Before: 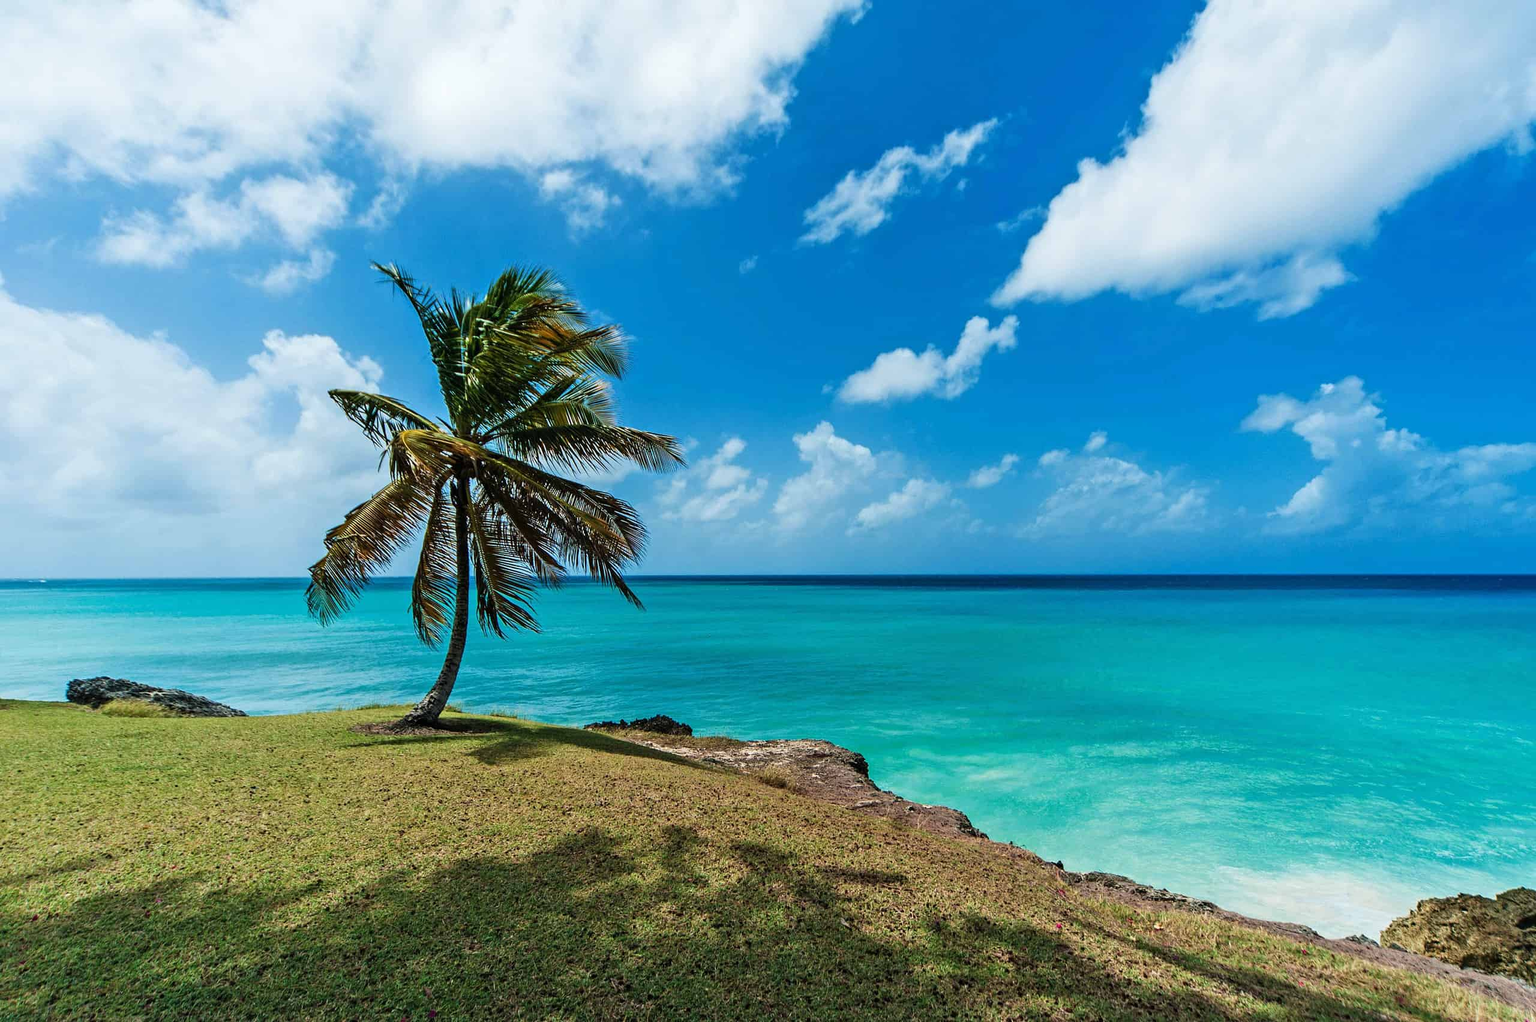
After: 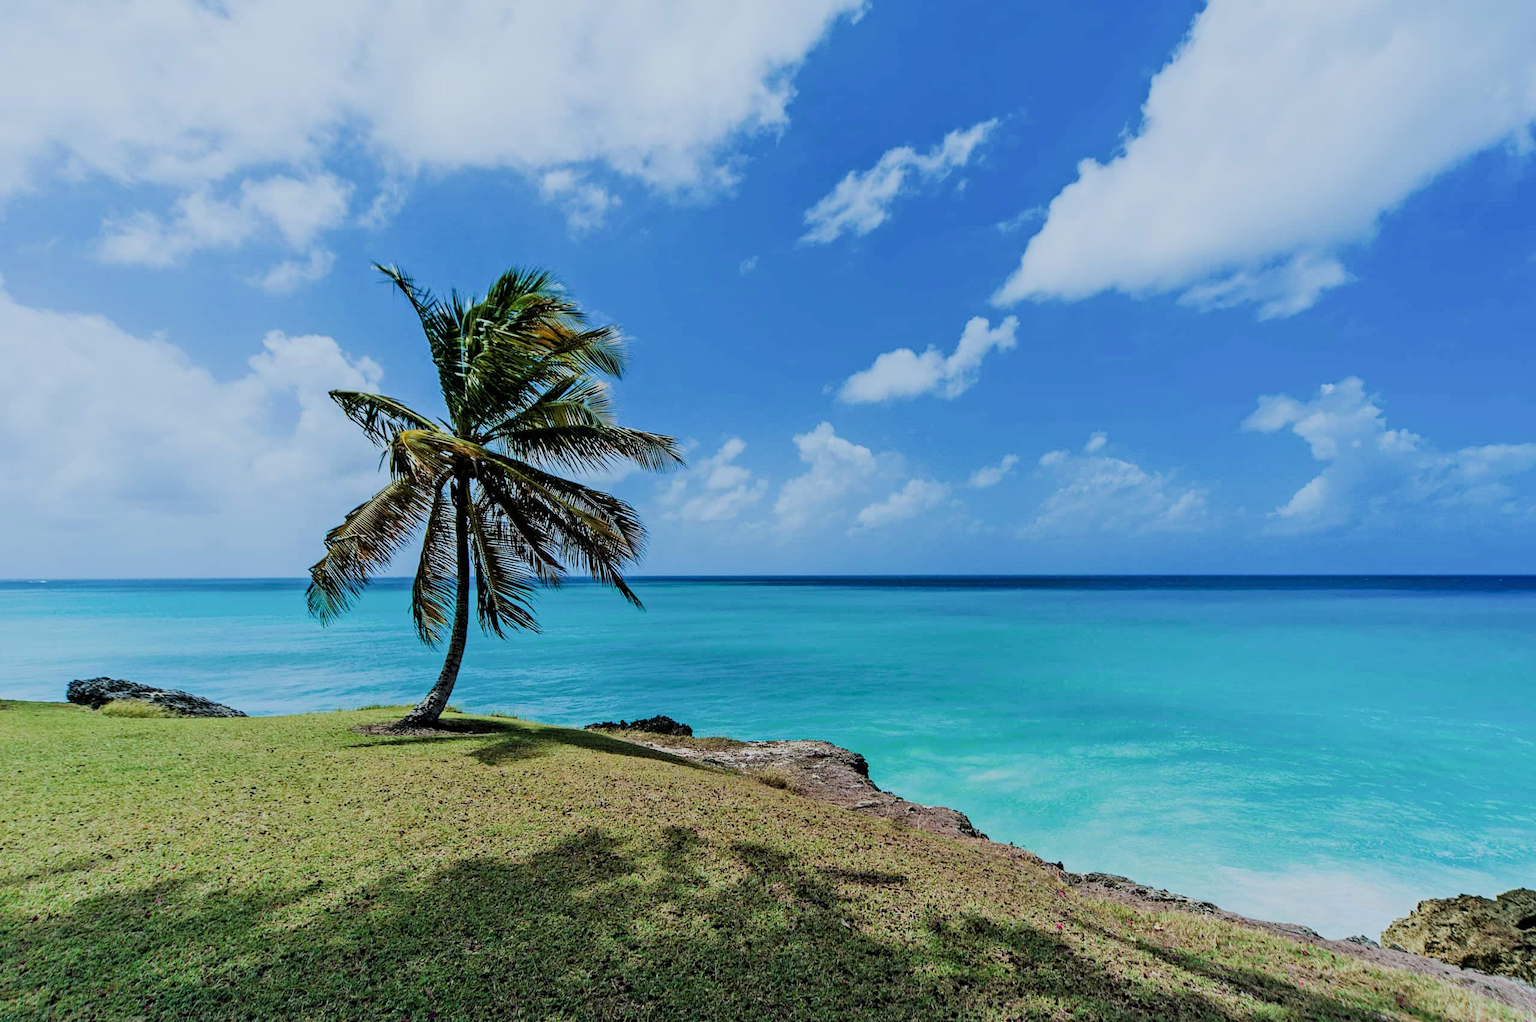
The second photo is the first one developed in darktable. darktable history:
white balance: red 0.924, blue 1.095
exposure: exposure 0.3 EV, compensate highlight preservation false
filmic rgb: black relative exposure -6.98 EV, white relative exposure 5.63 EV, hardness 2.86
